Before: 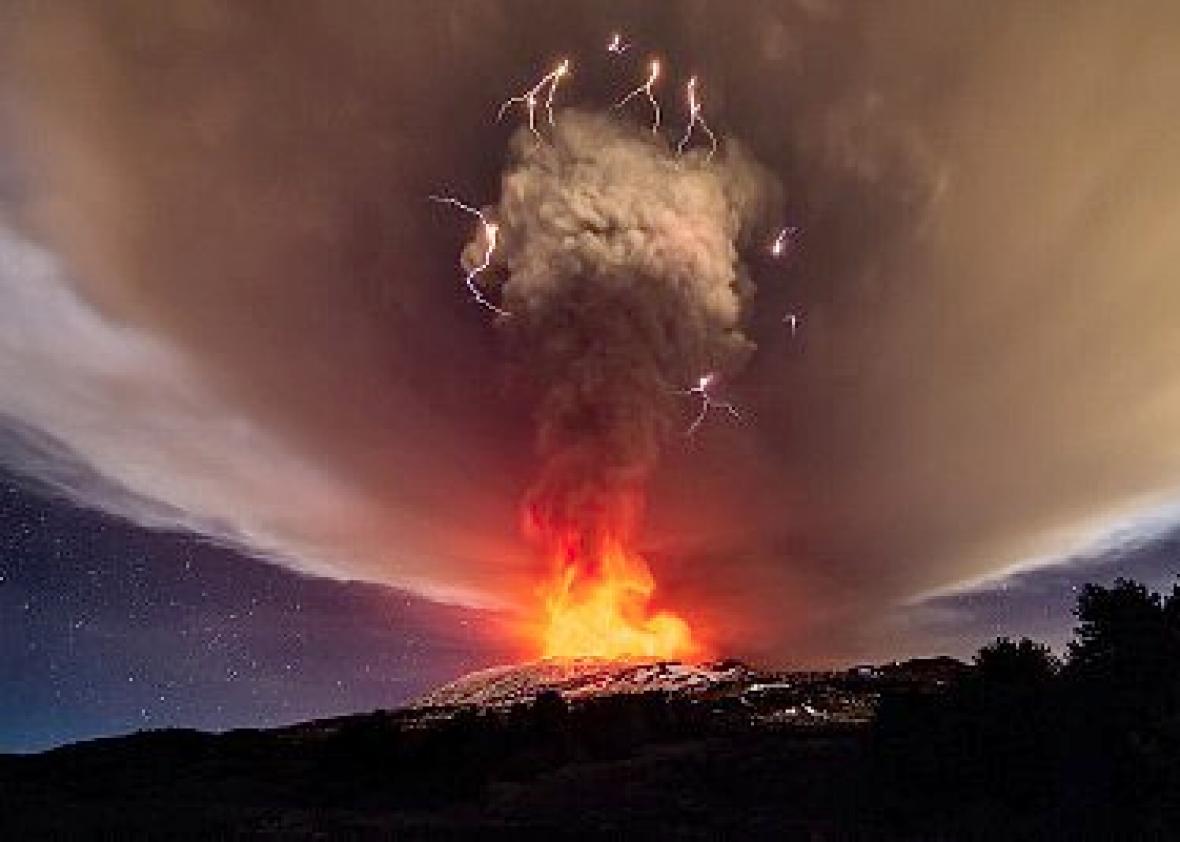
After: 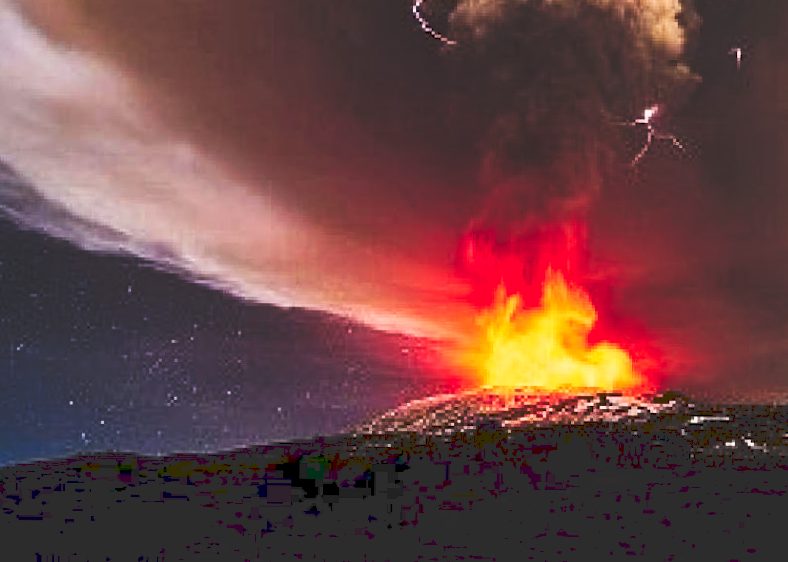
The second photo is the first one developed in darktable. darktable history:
tone curve: curves: ch0 [(0, 0) (0.003, 0.183) (0.011, 0.183) (0.025, 0.184) (0.044, 0.188) (0.069, 0.197) (0.1, 0.204) (0.136, 0.212) (0.177, 0.226) (0.224, 0.24) (0.277, 0.273) (0.335, 0.322) (0.399, 0.388) (0.468, 0.468) (0.543, 0.579) (0.623, 0.686) (0.709, 0.792) (0.801, 0.877) (0.898, 0.939) (1, 1)], preserve colors none
local contrast: highlights 100%, shadows 100%, detail 120%, midtone range 0.2
crop and rotate: angle -0.82°, left 3.85%, top 31.828%, right 27.992%
contrast brightness saturation: contrast 0.15, brightness -0.01, saturation 0.1
